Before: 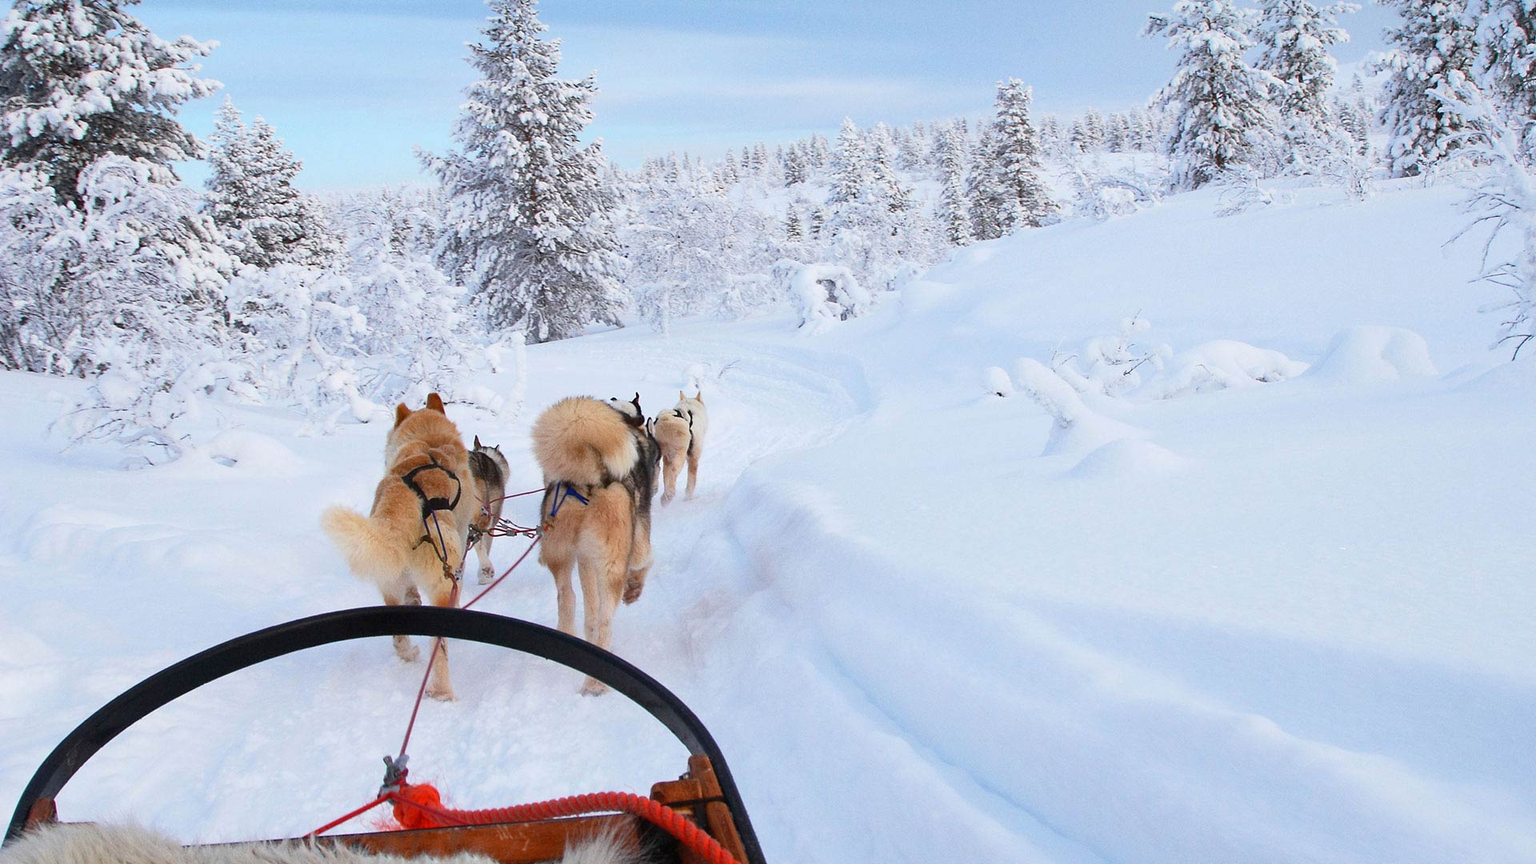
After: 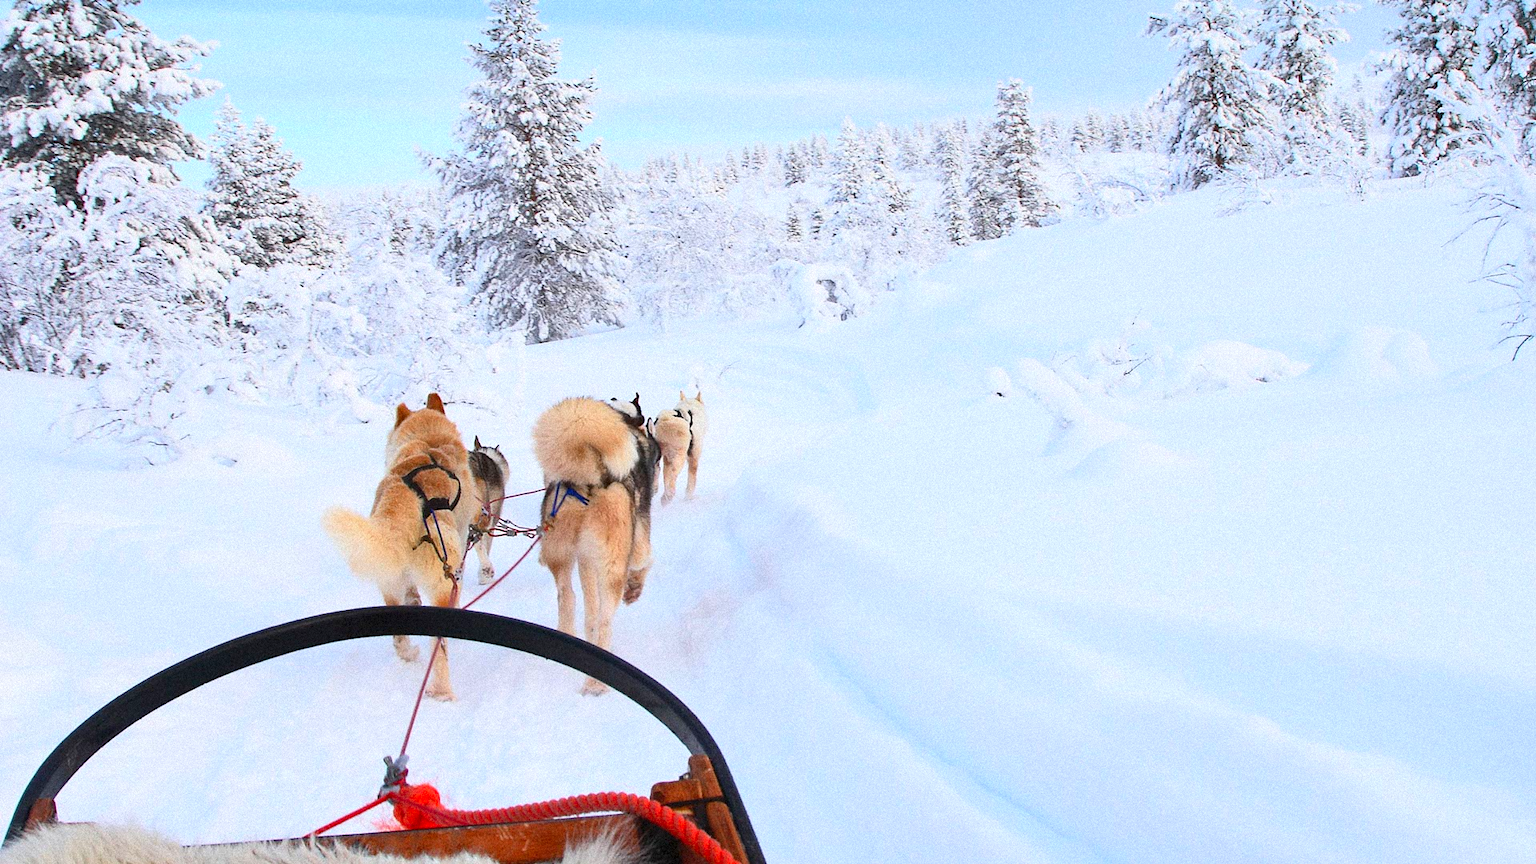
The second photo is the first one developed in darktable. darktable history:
tone equalizer: on, module defaults
grain: mid-tones bias 0%
contrast brightness saturation: contrast 0.2, brightness 0.16, saturation 0.22
